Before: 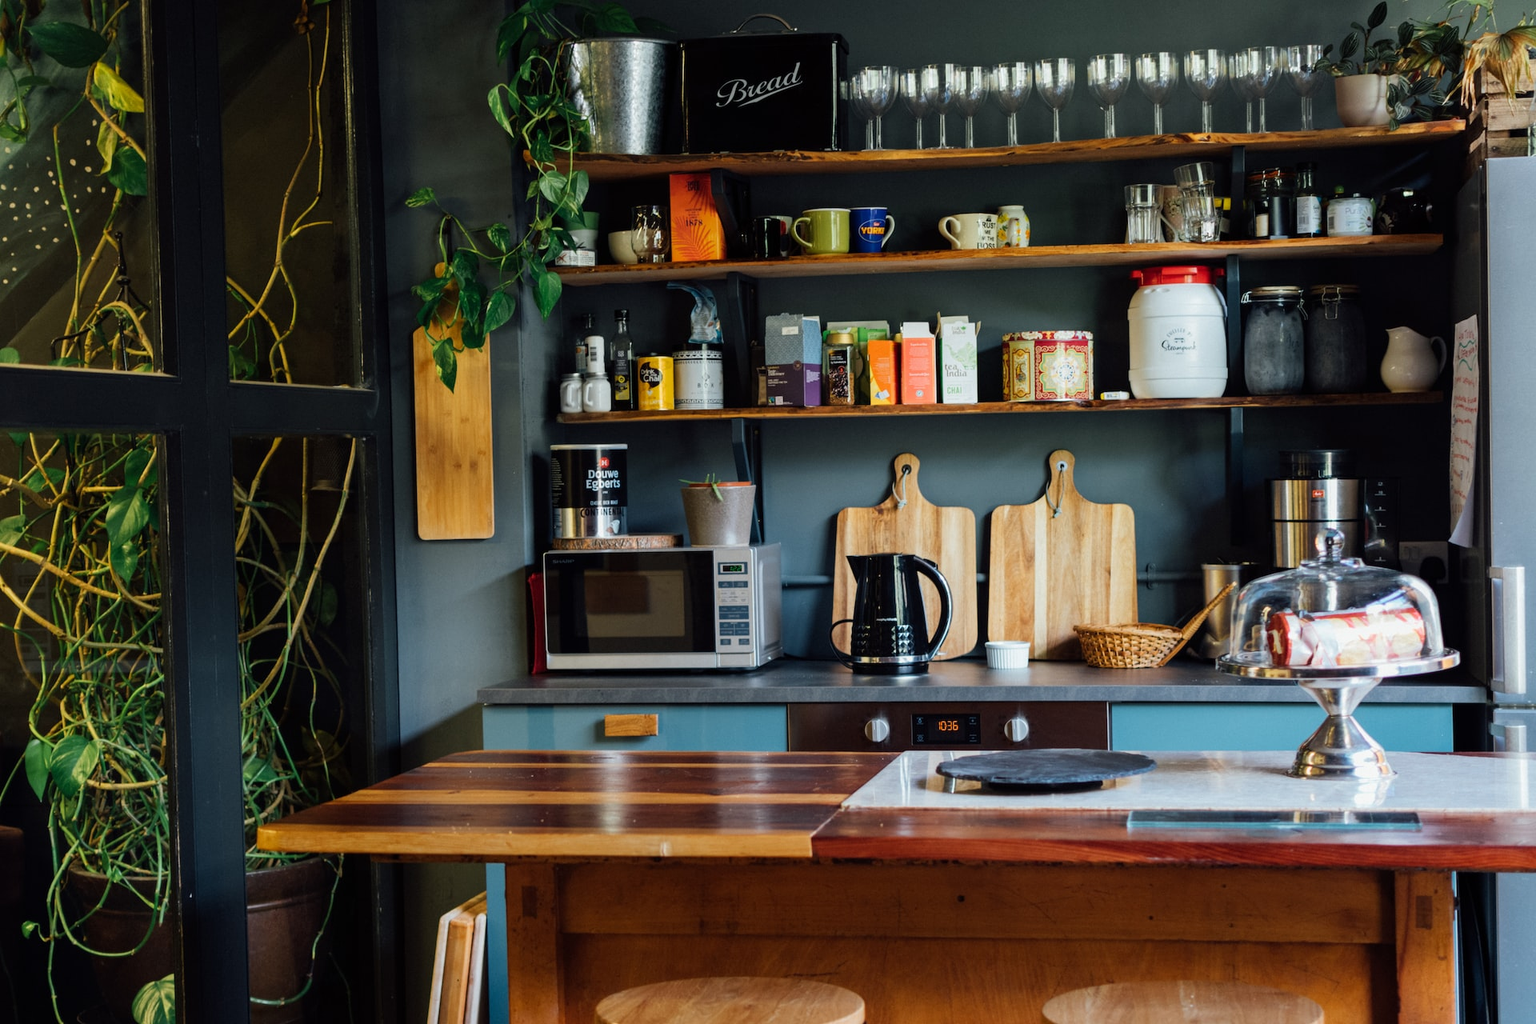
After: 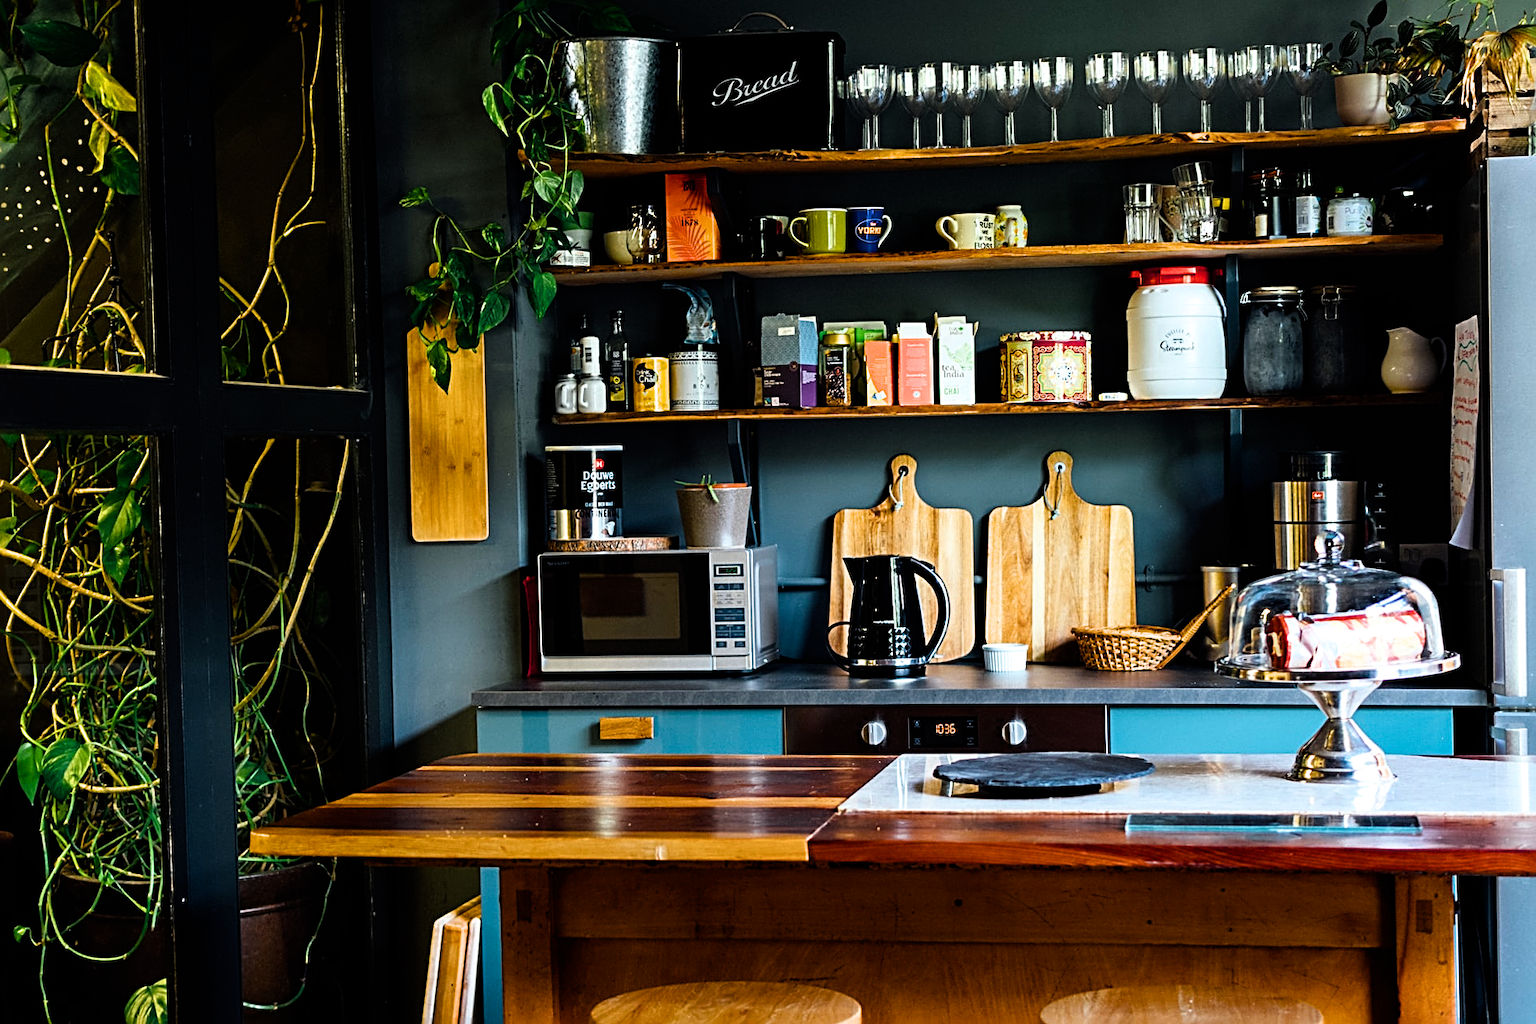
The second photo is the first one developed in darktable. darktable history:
crop and rotate: left 0.614%, top 0.179%, bottom 0.309%
color balance rgb: linear chroma grading › global chroma 15%, perceptual saturation grading › global saturation 30%
filmic rgb: white relative exposure 2.2 EV, hardness 6.97
sharpen: radius 2.817, amount 0.715
